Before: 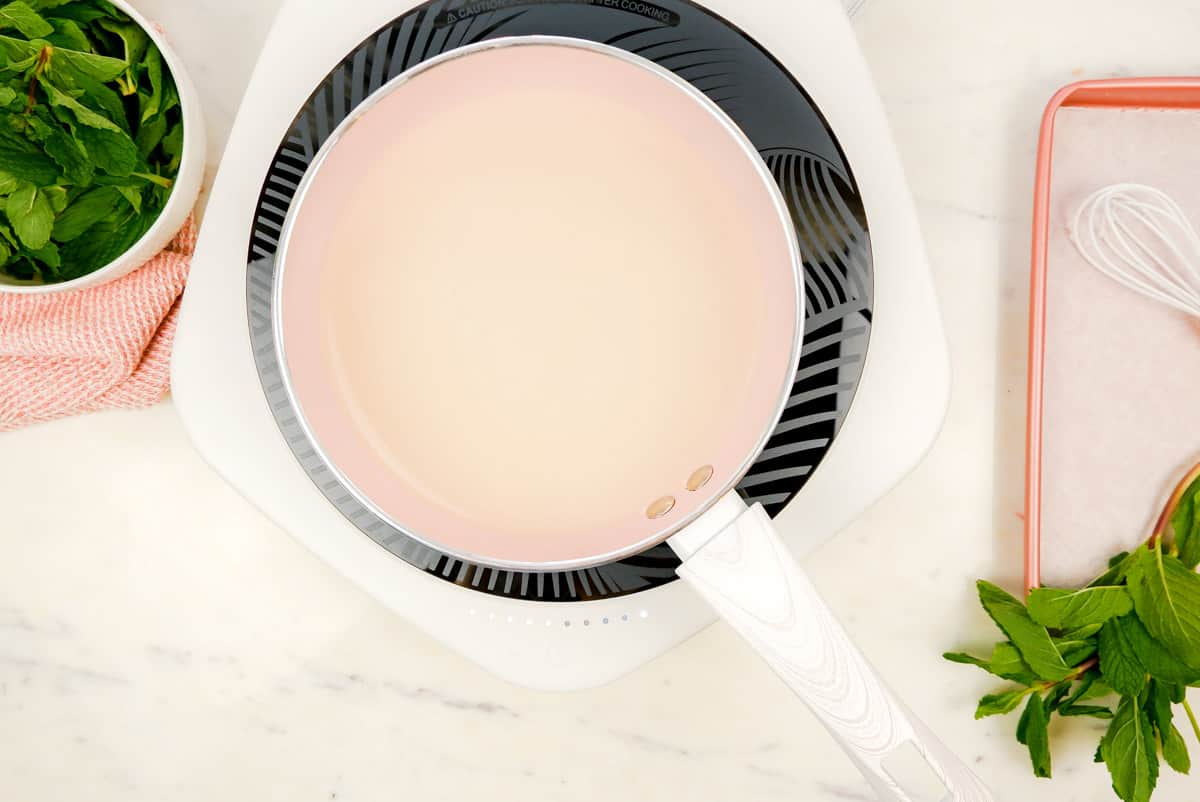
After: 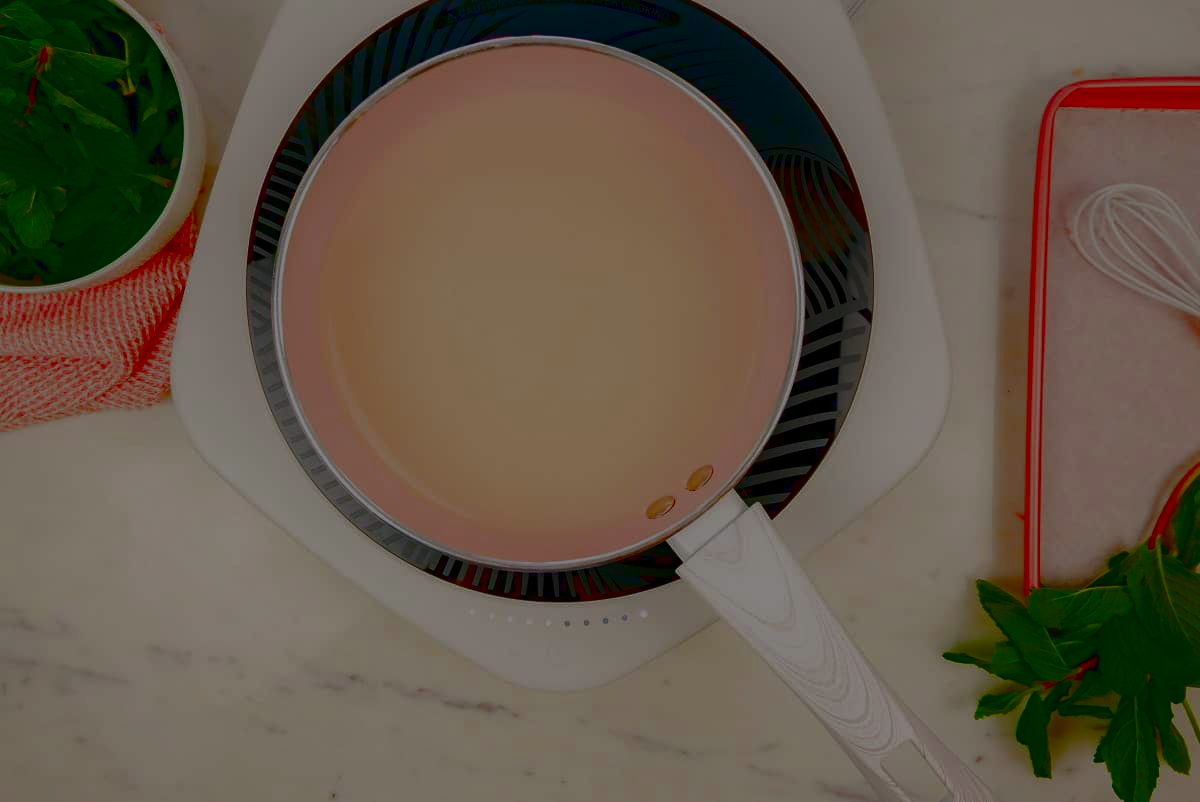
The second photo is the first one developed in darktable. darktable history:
contrast brightness saturation: brightness -1, saturation 1
color balance rgb: shadows lift › chroma 1%, shadows lift › hue 113°, highlights gain › chroma 0.2%, highlights gain › hue 333°, perceptual saturation grading › global saturation 20%, perceptual saturation grading › highlights -50%, perceptual saturation grading › shadows 25%, contrast -30%
